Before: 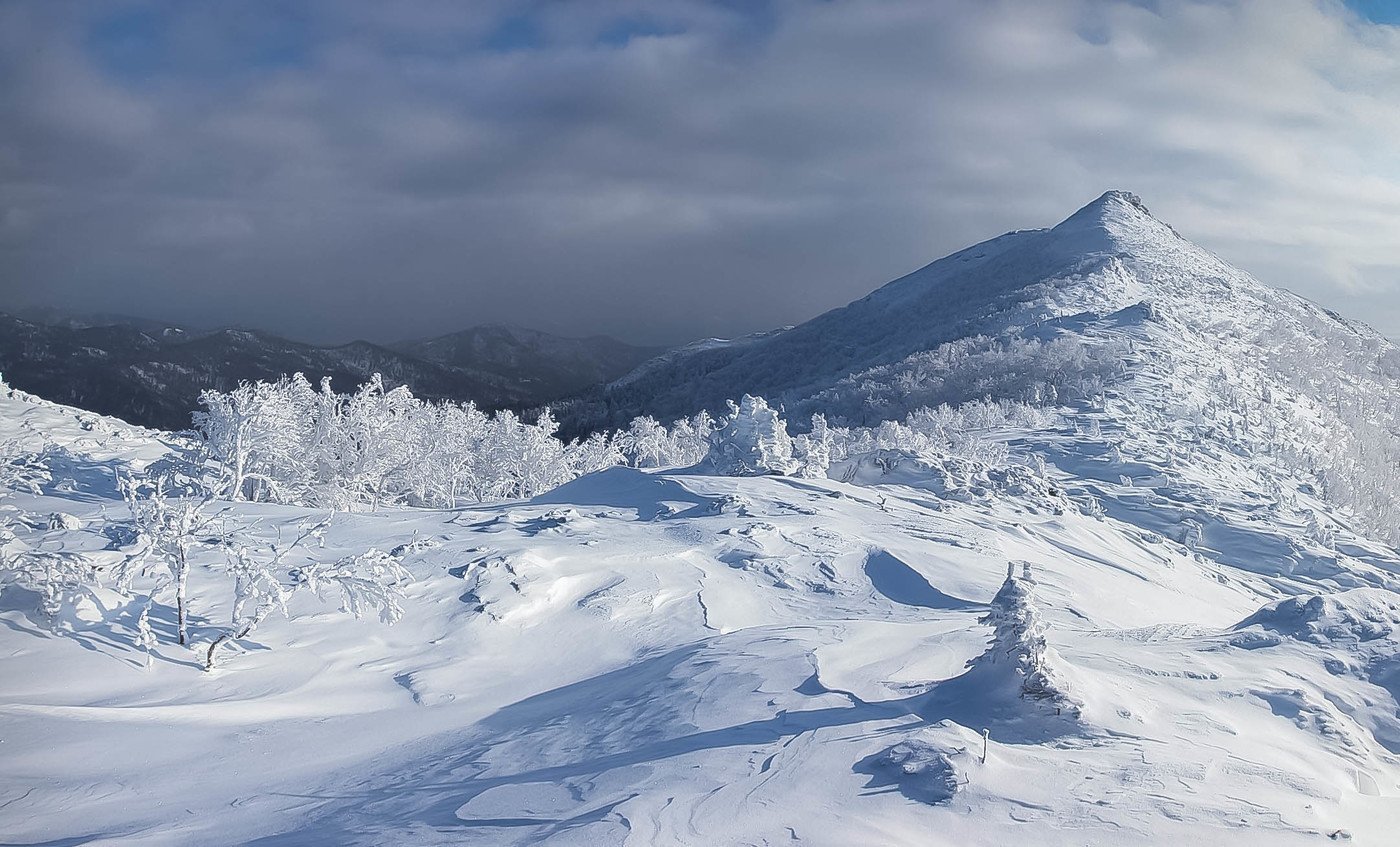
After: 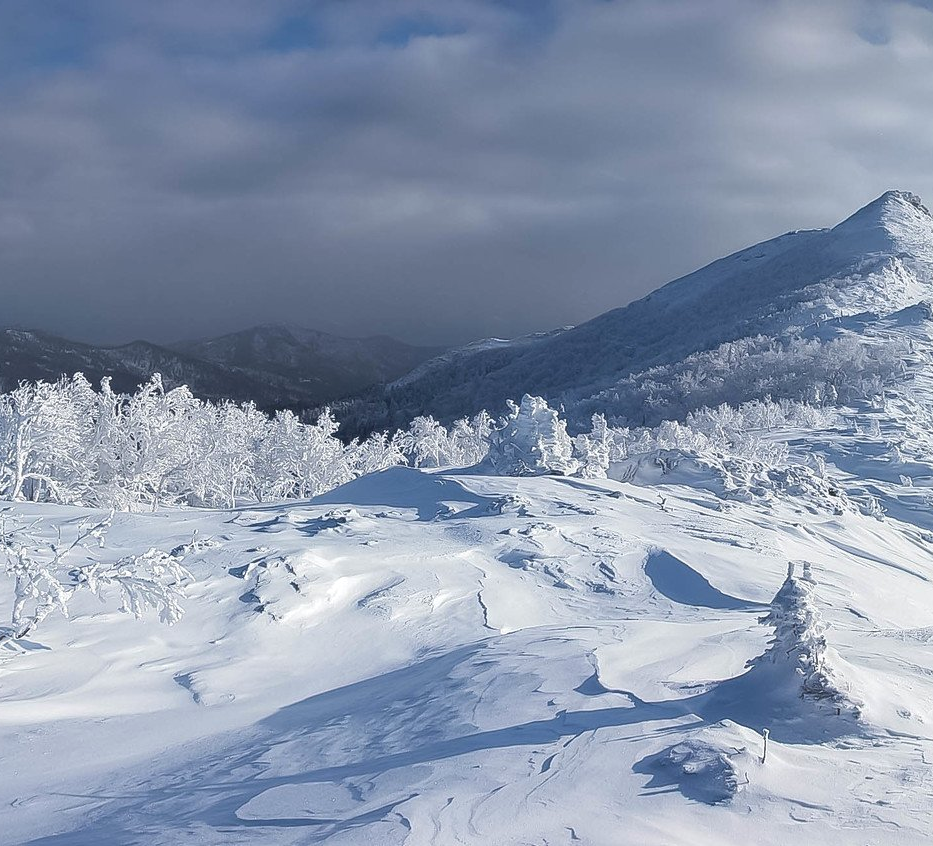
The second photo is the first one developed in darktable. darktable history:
crop and rotate: left 15.754%, right 17.579%
exposure: exposure 0.078 EV, compensate highlight preservation false
